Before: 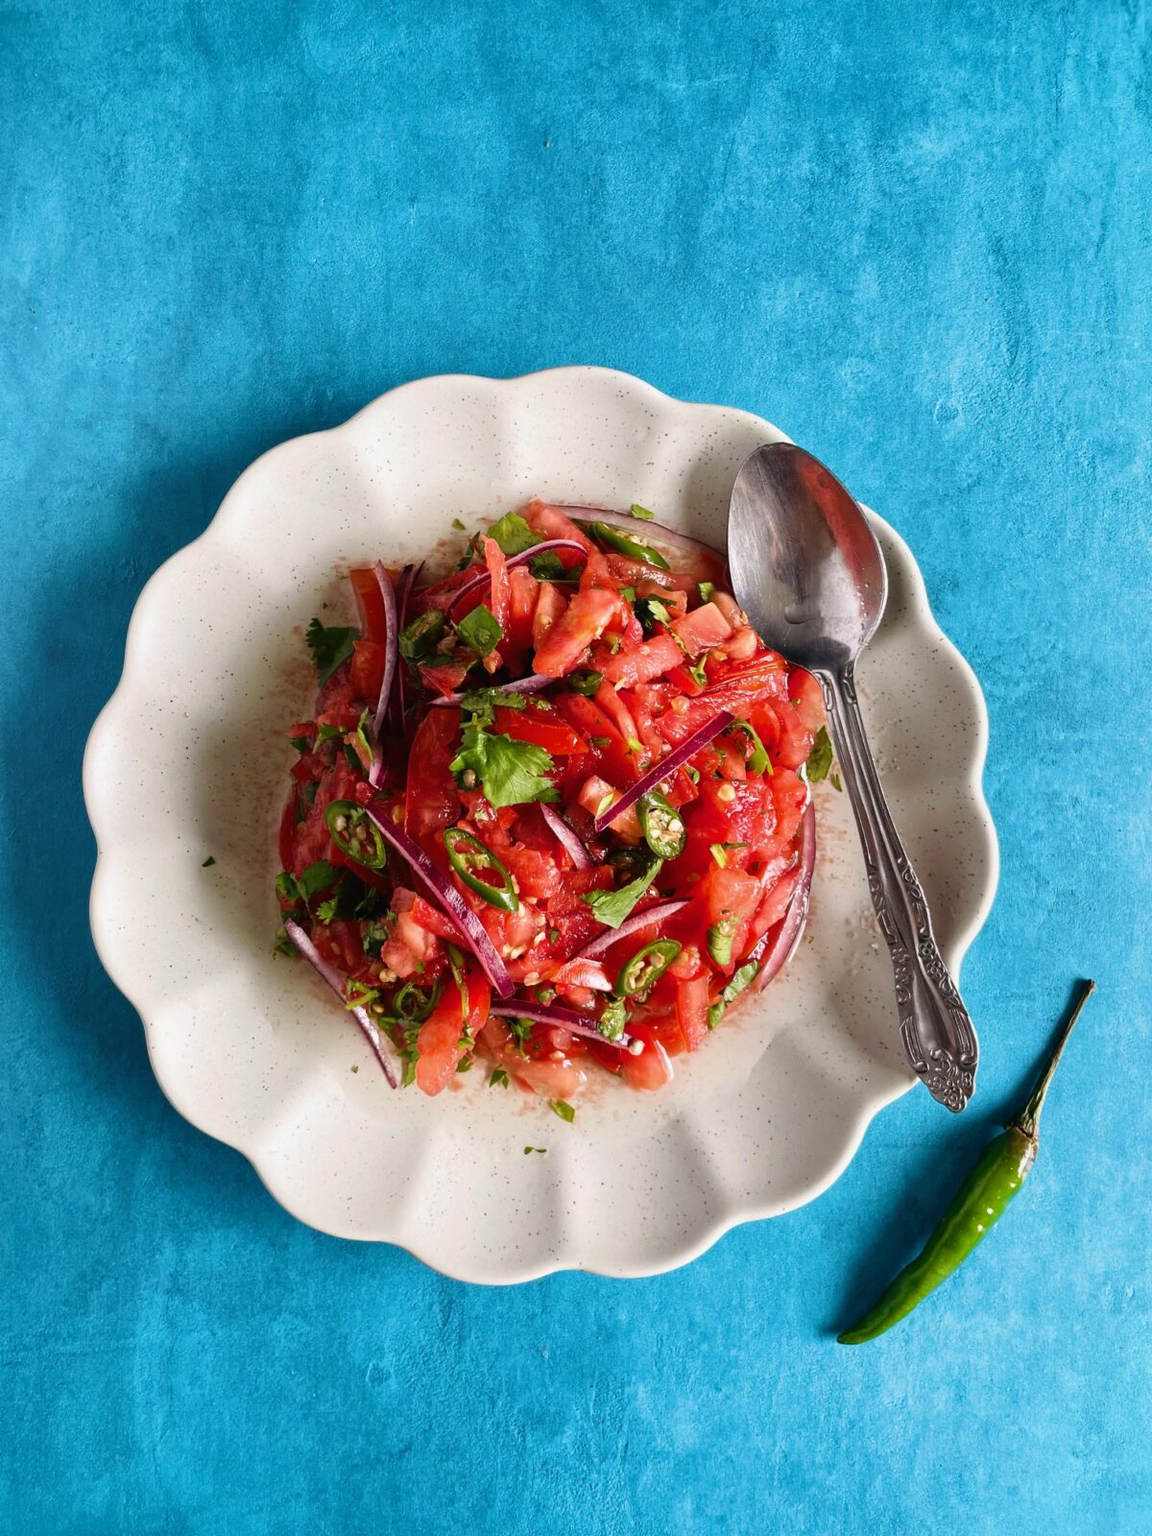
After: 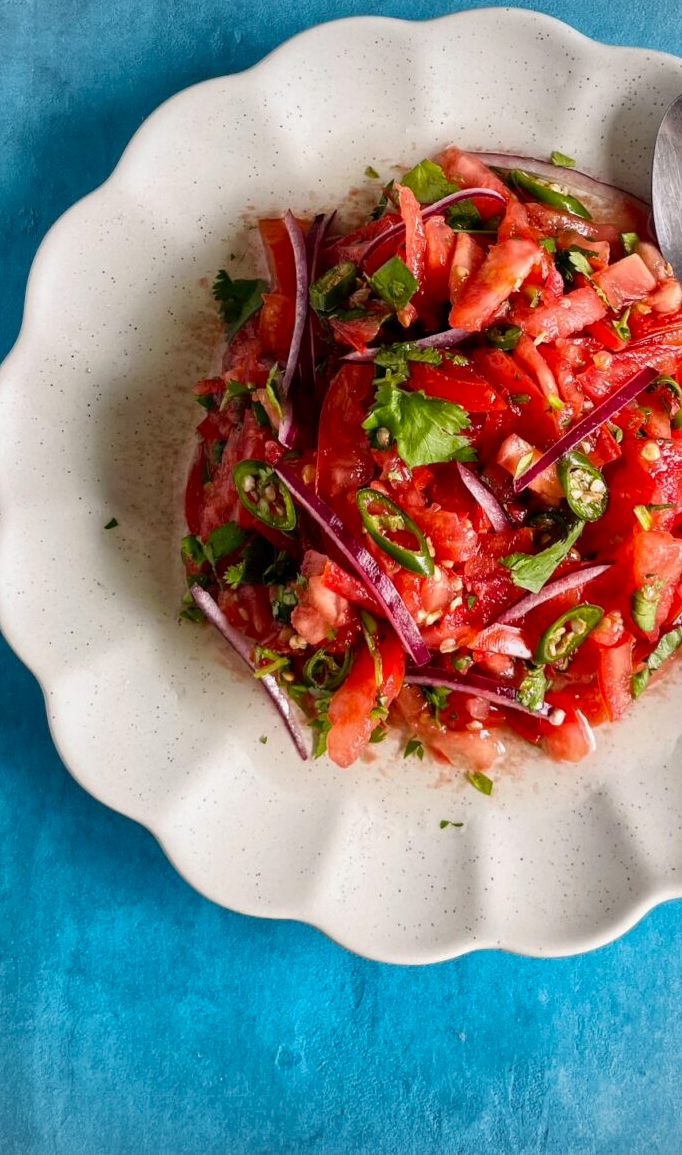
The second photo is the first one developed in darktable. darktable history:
vignetting: fall-off start 74.68%, fall-off radius 66.35%, unbound false
exposure: compensate highlight preservation false
crop: left 8.838%, top 23.419%, right 34.318%, bottom 4.356%
local contrast: detail 113%
